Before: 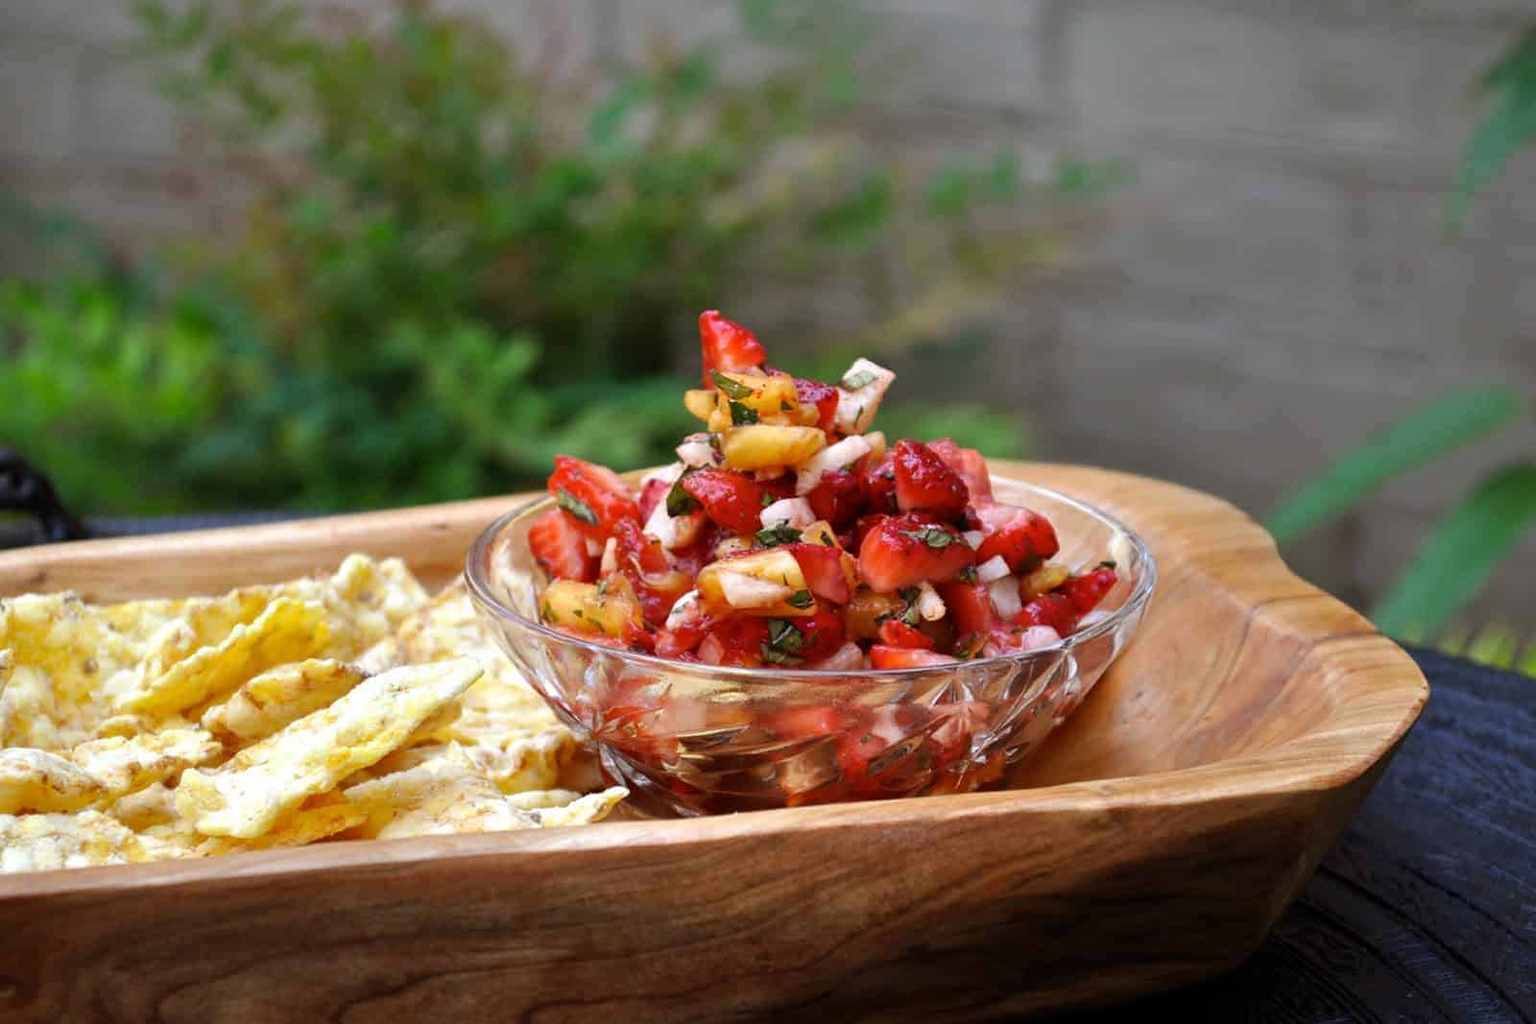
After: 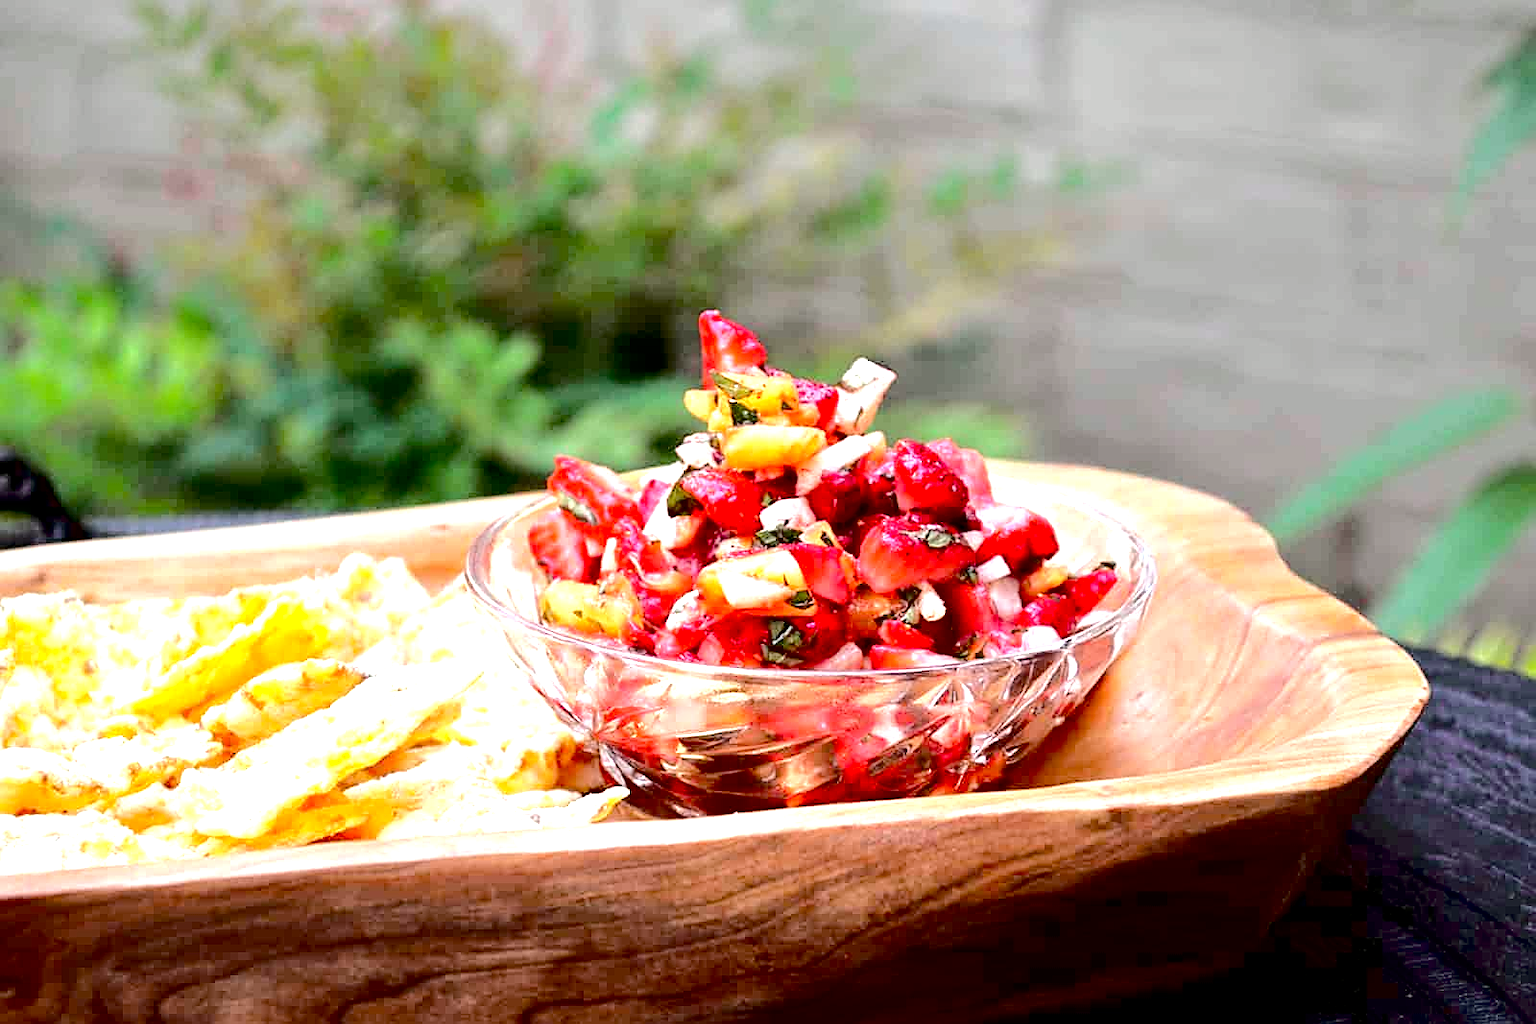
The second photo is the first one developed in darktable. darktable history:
sharpen: on, module defaults
tone curve: curves: ch0 [(0, 0) (0.058, 0.022) (0.265, 0.208) (0.41, 0.417) (0.485, 0.524) (0.638, 0.673) (0.845, 0.828) (0.994, 0.964)]; ch1 [(0, 0) (0.136, 0.146) (0.317, 0.34) (0.382, 0.408) (0.469, 0.482) (0.498, 0.497) (0.557, 0.573) (0.644, 0.643) (0.725, 0.765) (1, 1)]; ch2 [(0, 0) (0.352, 0.403) (0.45, 0.469) (0.502, 0.504) (0.54, 0.524) (0.592, 0.566) (0.638, 0.599) (1, 1)], color space Lab, independent channels, preserve colors none
exposure: black level correction 0.009, exposure 1.425 EV, compensate highlight preservation false
